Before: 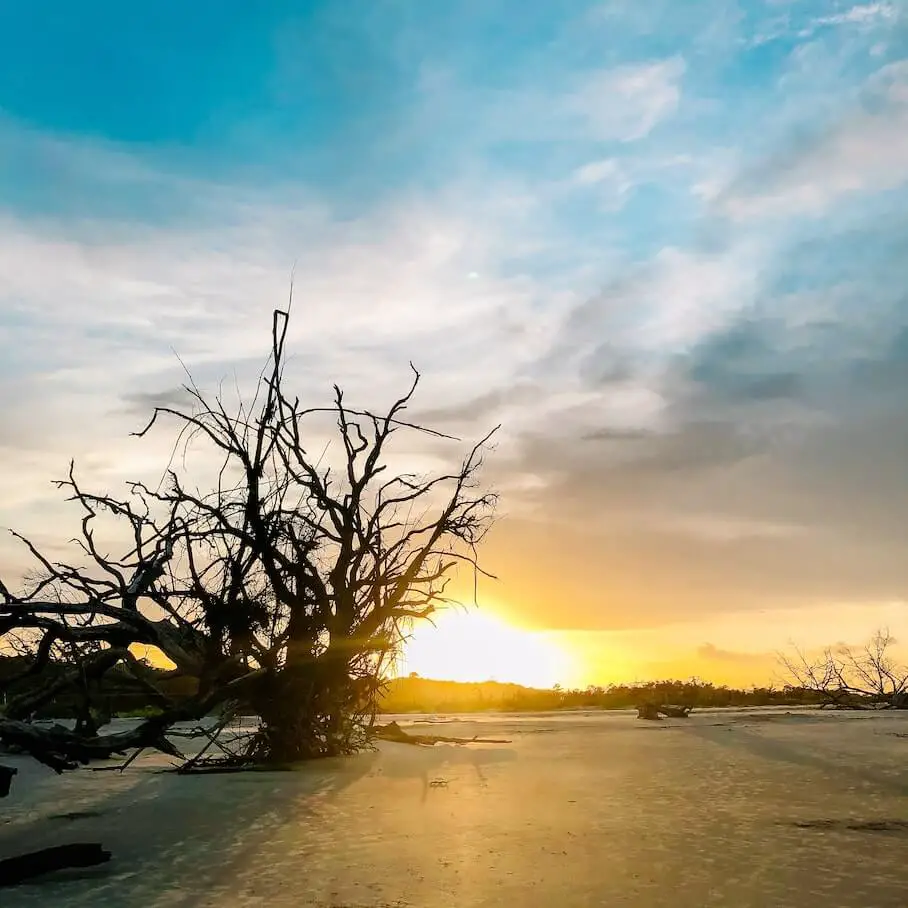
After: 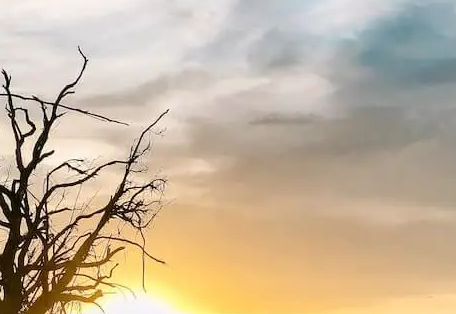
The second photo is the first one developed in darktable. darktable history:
crop: left 36.607%, top 34.735%, right 13.146%, bottom 30.611%
